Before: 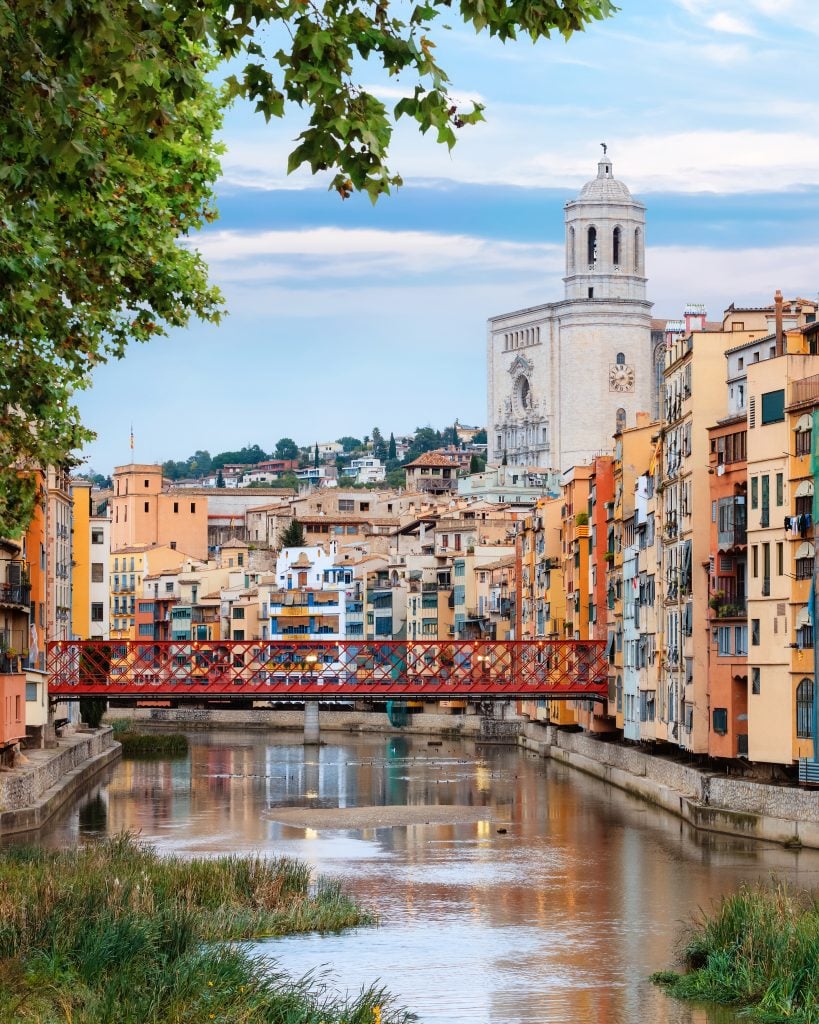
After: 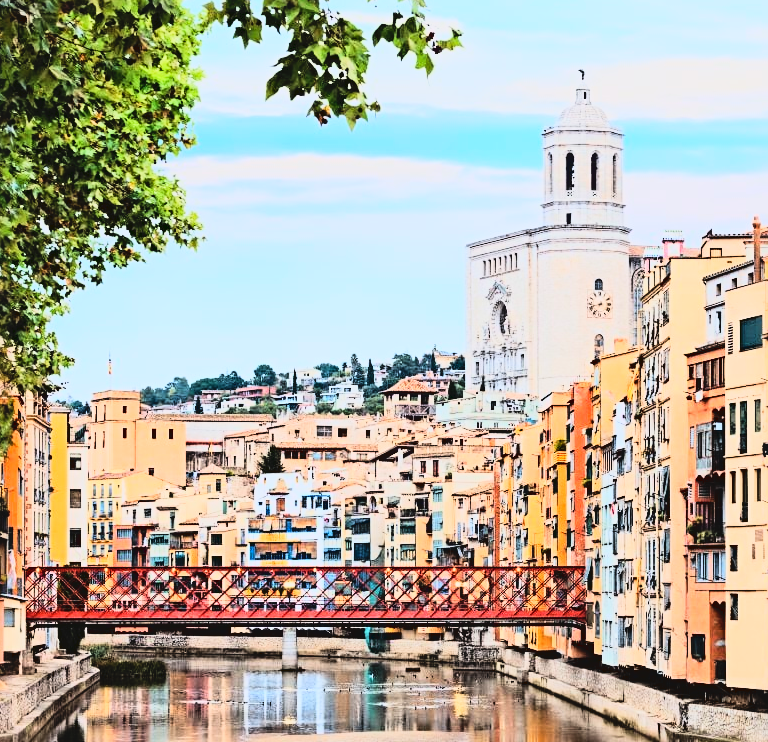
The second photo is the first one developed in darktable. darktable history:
contrast brightness saturation: contrast -0.11
crop: left 2.737%, top 7.287%, right 3.421%, bottom 20.179%
rgb curve: curves: ch0 [(0, 0) (0.21, 0.15) (0.24, 0.21) (0.5, 0.75) (0.75, 0.96) (0.89, 0.99) (1, 1)]; ch1 [(0, 0.02) (0.21, 0.13) (0.25, 0.2) (0.5, 0.67) (0.75, 0.9) (0.89, 0.97) (1, 1)]; ch2 [(0, 0.02) (0.21, 0.13) (0.25, 0.2) (0.5, 0.67) (0.75, 0.9) (0.89, 0.97) (1, 1)], compensate middle gray true
sharpen: radius 4.883
